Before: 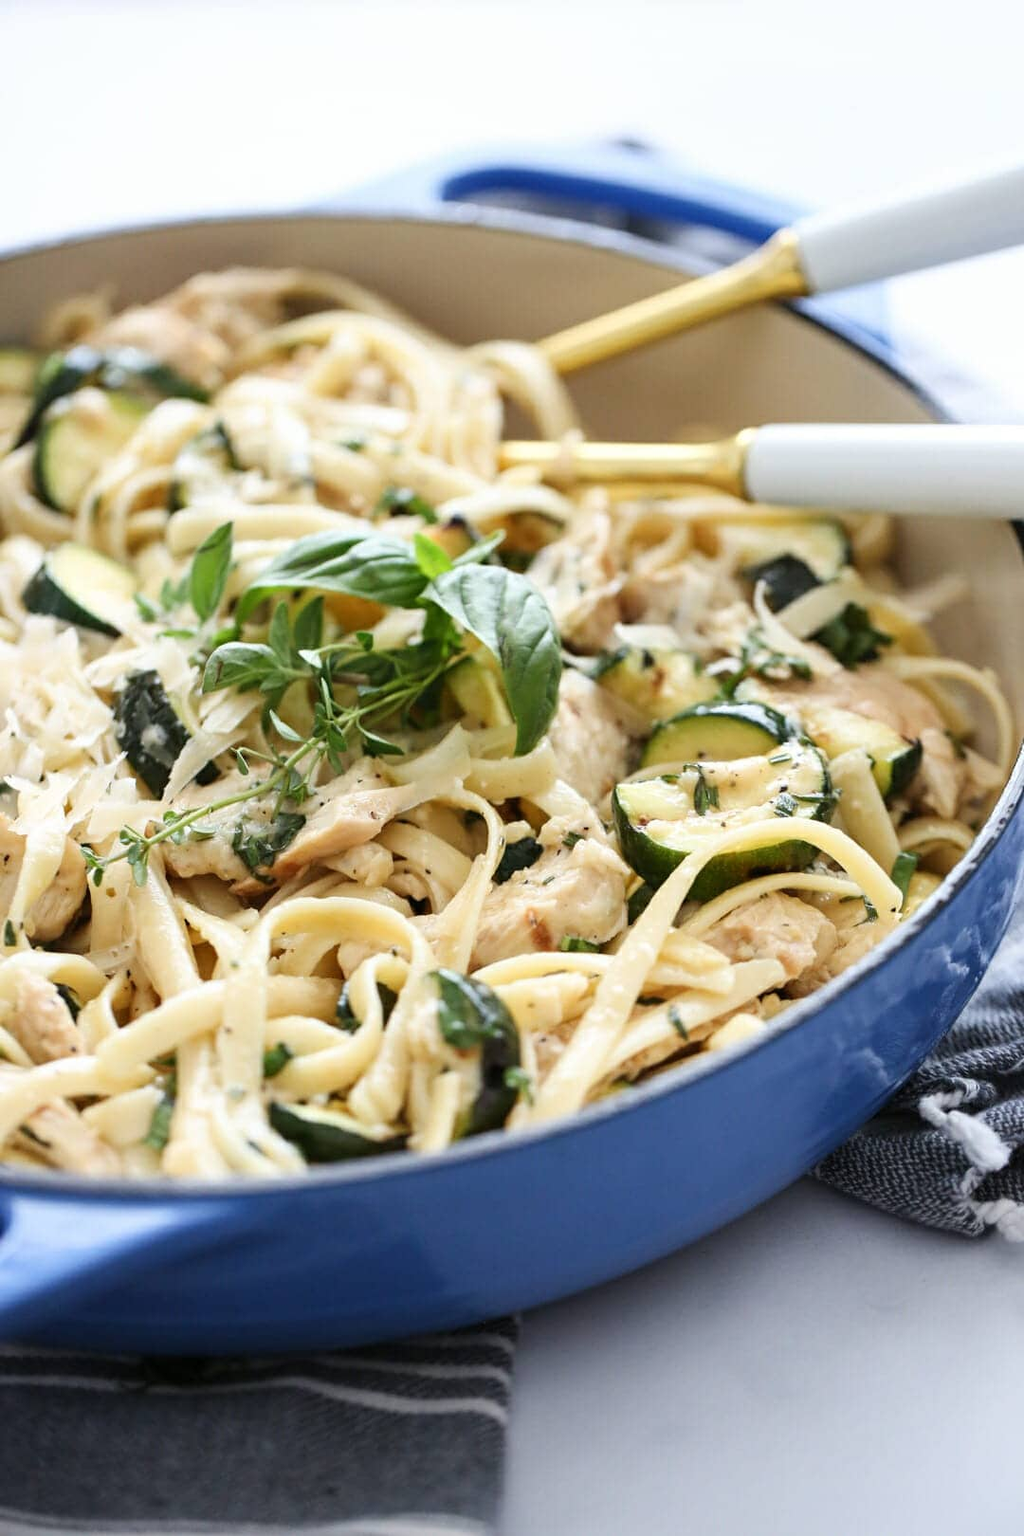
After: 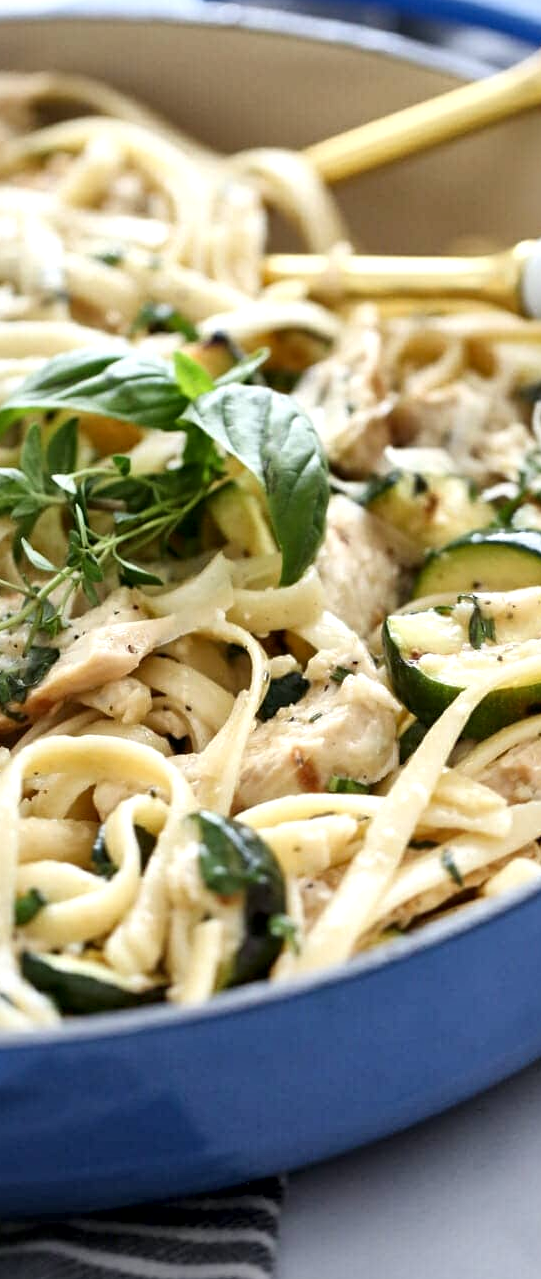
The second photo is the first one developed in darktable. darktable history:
local contrast: mode bilateral grid, contrast 20, coarseness 51, detail 178%, midtone range 0.2
crop and rotate: angle 0.02°, left 24.346%, top 13.058%, right 25.446%, bottom 7.951%
